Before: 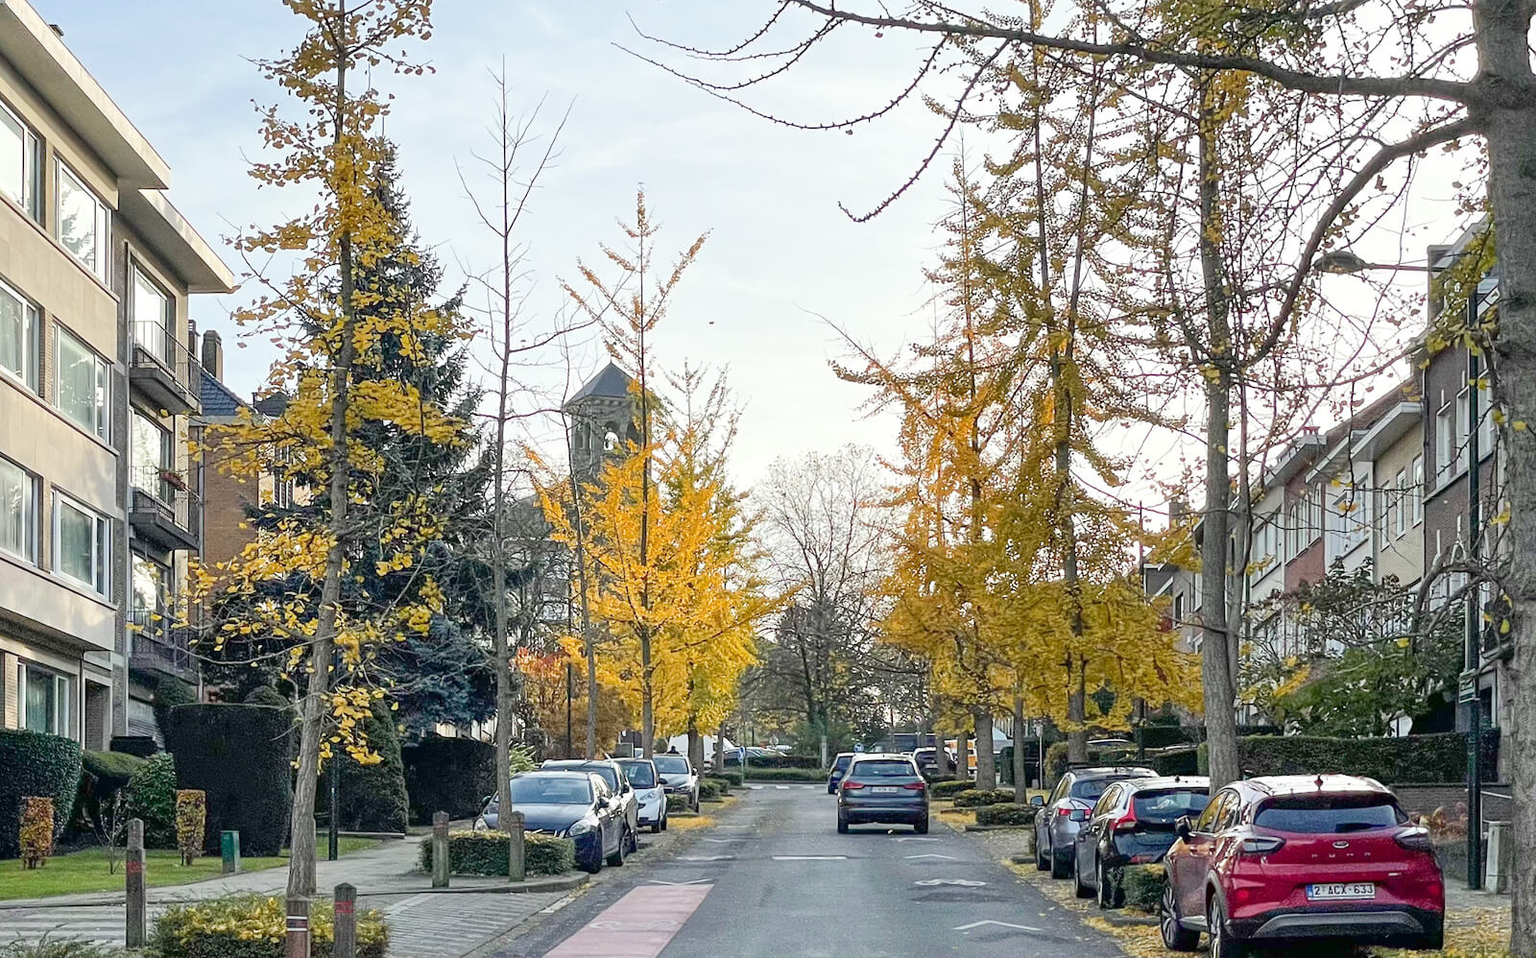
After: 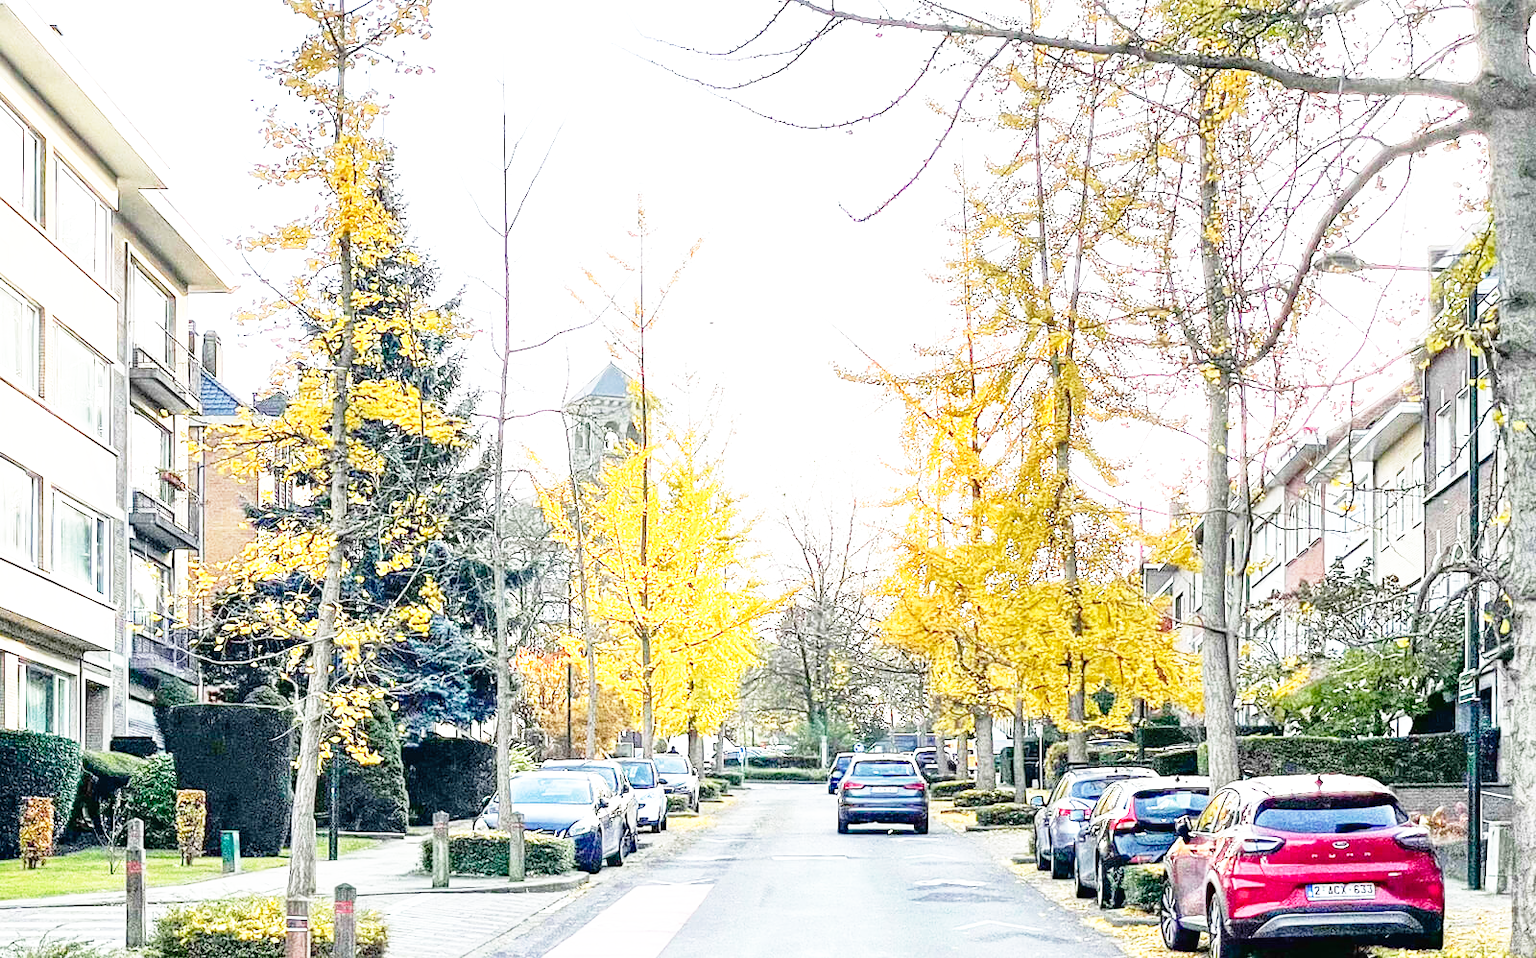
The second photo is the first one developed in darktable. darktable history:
exposure: black level correction 0, exposure 0.846 EV, compensate highlight preservation false
base curve: curves: ch0 [(0, 0) (0.012, 0.01) (0.073, 0.168) (0.31, 0.711) (0.645, 0.957) (1, 1)], preserve colors none
